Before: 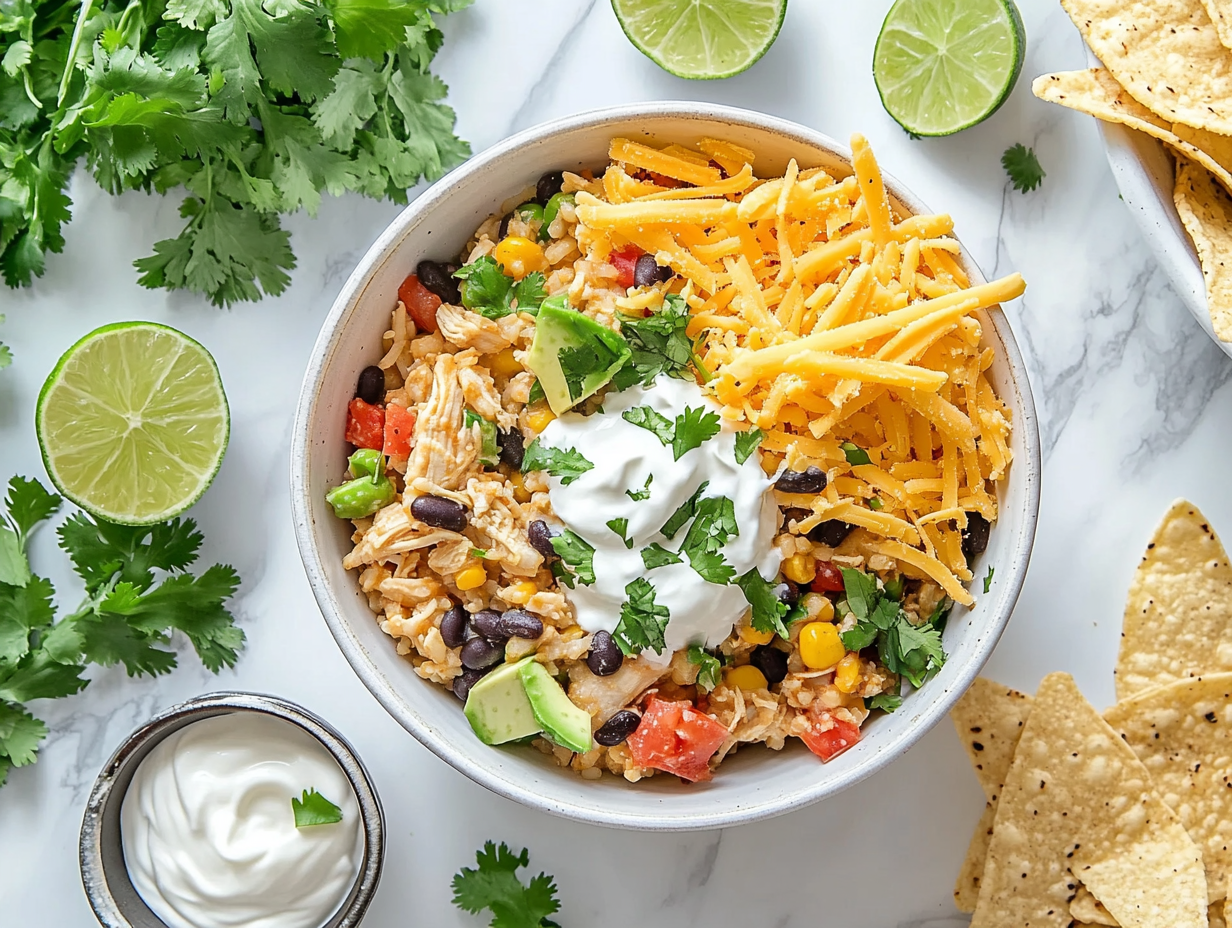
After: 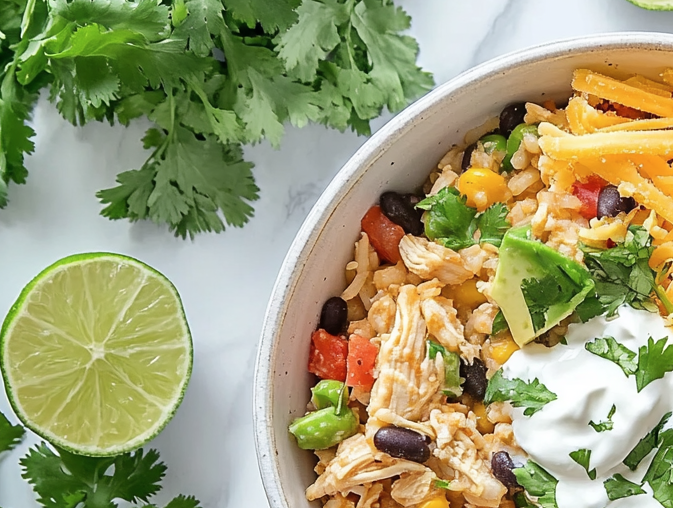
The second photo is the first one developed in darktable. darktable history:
crop and rotate: left 3.033%, top 7.436%, right 42.336%, bottom 37.744%
color zones: curves: ch1 [(0.25, 0.61) (0.75, 0.248)], mix -130.23%
